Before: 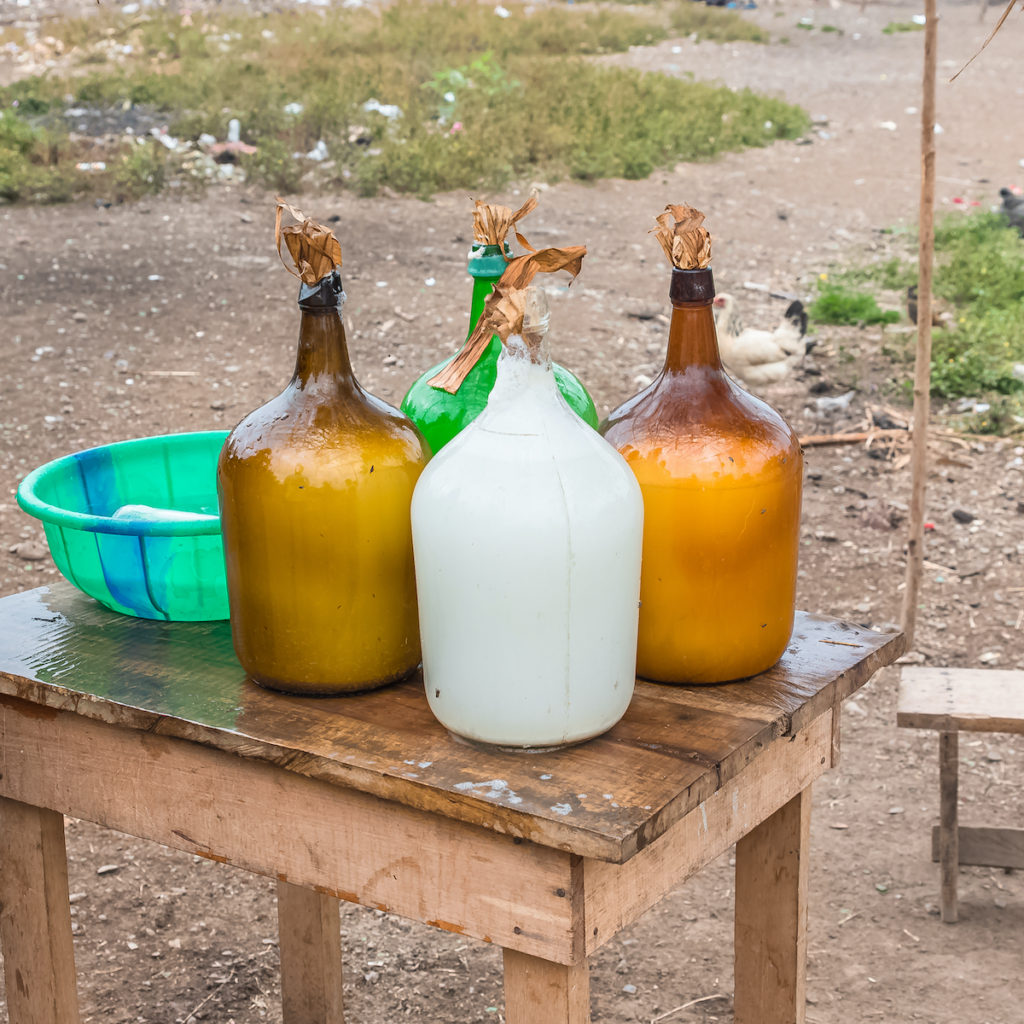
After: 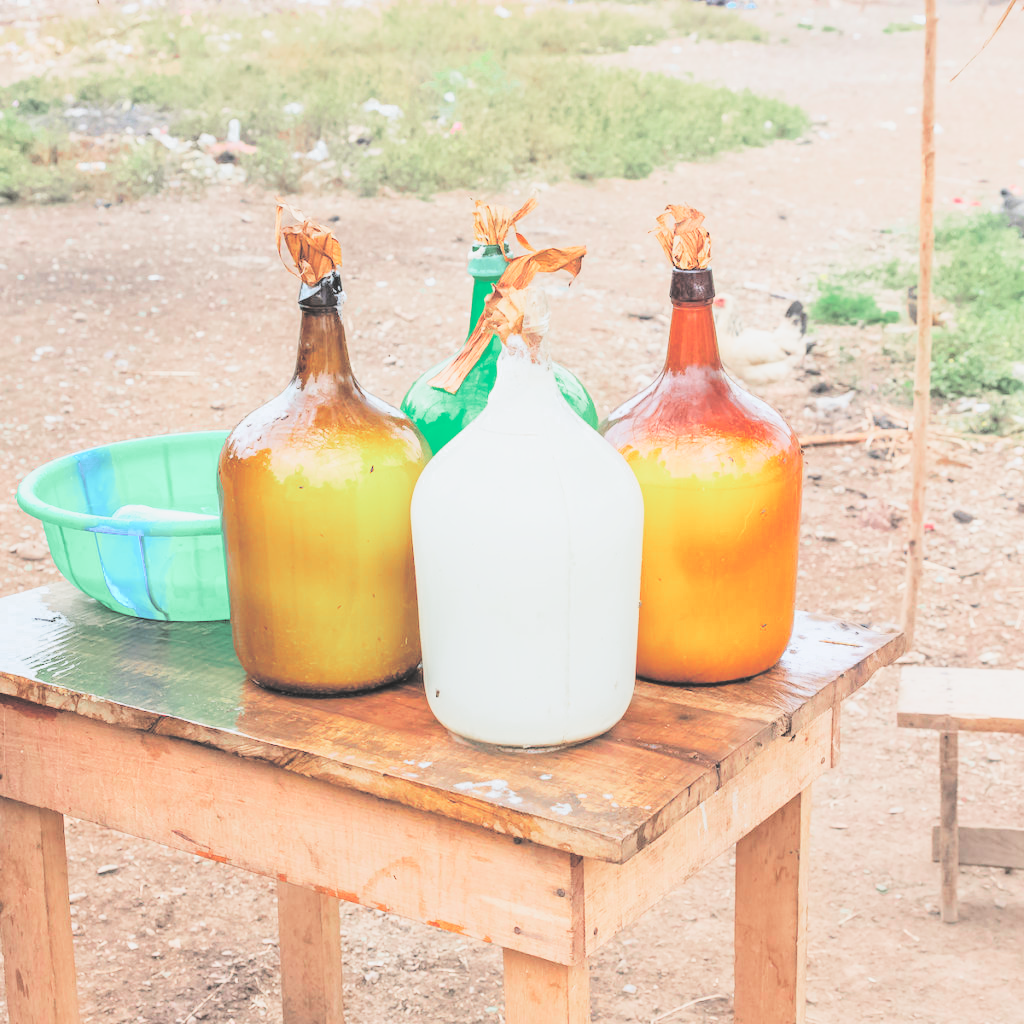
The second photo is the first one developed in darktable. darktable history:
color zones: curves: ch0 [(0, 0.466) (0.128, 0.466) (0.25, 0.5) (0.375, 0.456) (0.5, 0.5) (0.625, 0.5) (0.737, 0.652) (0.875, 0.5)]; ch1 [(0, 0.603) (0.125, 0.618) (0.261, 0.348) (0.372, 0.353) (0.497, 0.363) (0.611, 0.45) (0.731, 0.427) (0.875, 0.518) (0.998, 0.652)]; ch2 [(0, 0.559) (0.125, 0.451) (0.253, 0.564) (0.37, 0.578) (0.5, 0.466) (0.625, 0.471) (0.731, 0.471) (0.88, 0.485)]
contrast brightness saturation: brightness 1
sigmoid: contrast 1.69, skew -0.23, preserve hue 0%, red attenuation 0.1, red rotation 0.035, green attenuation 0.1, green rotation -0.017, blue attenuation 0.15, blue rotation -0.052, base primaries Rec2020
